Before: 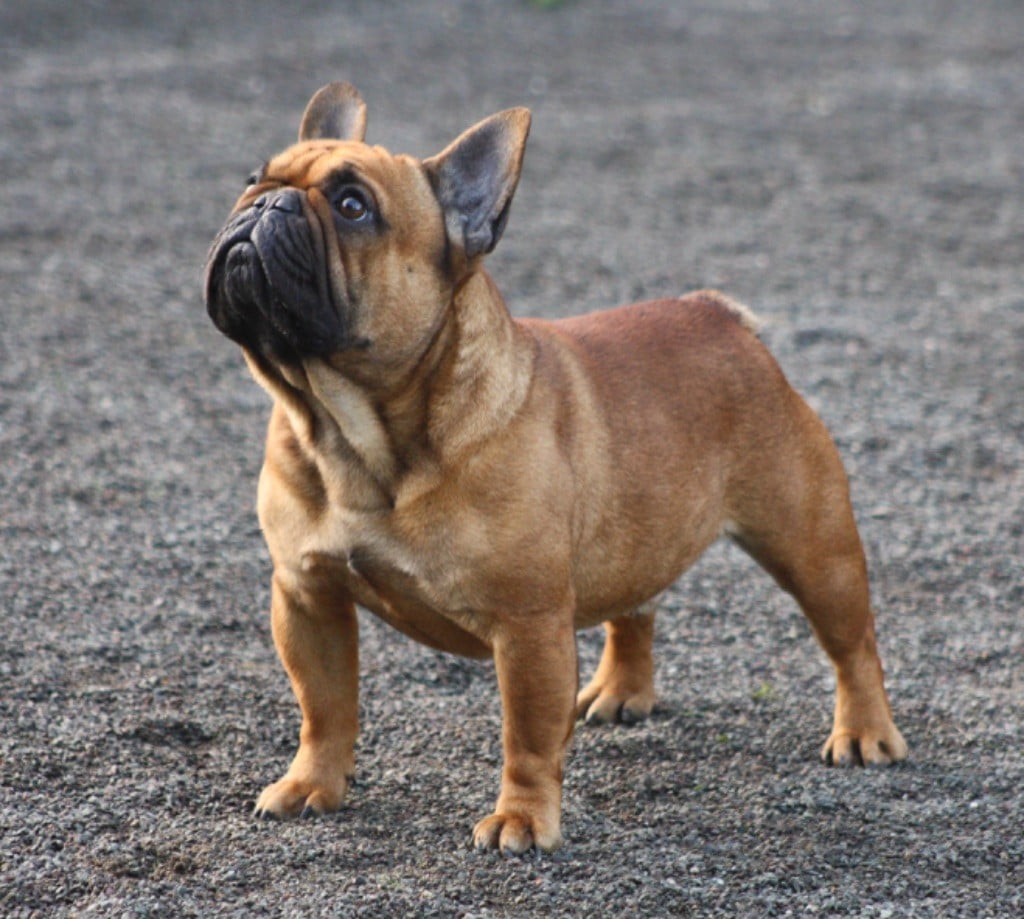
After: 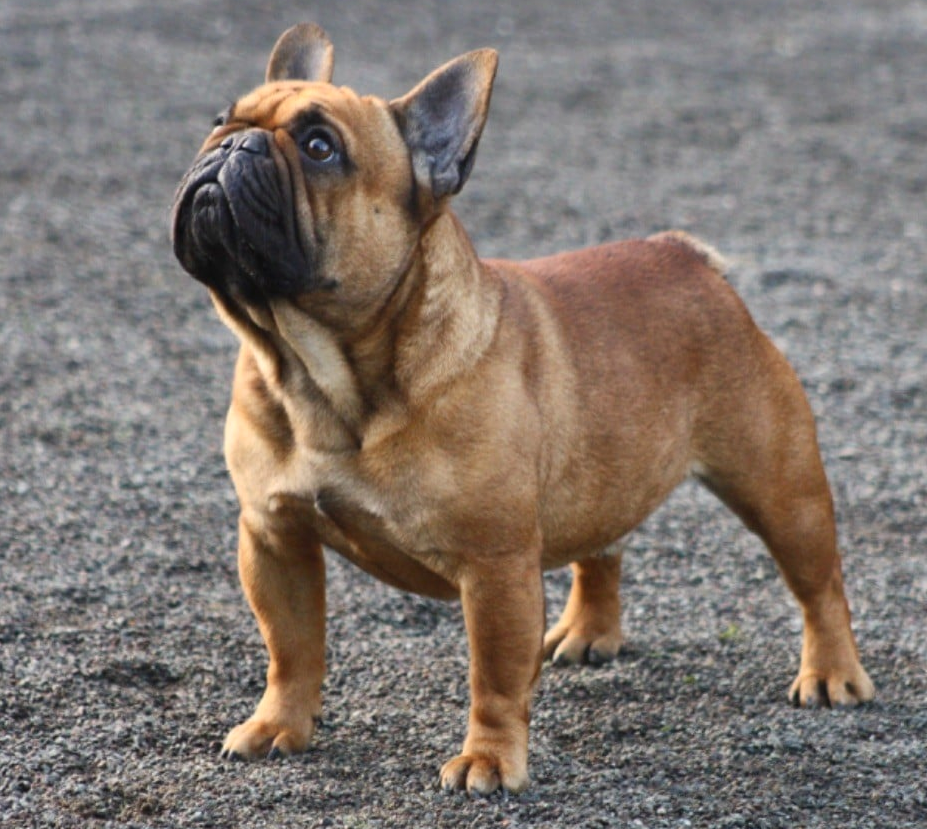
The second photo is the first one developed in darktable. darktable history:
tone equalizer: on, module defaults
contrast brightness saturation: contrast 0.085, saturation 0.024
crop: left 3.258%, top 6.463%, right 6.182%, bottom 3.285%
